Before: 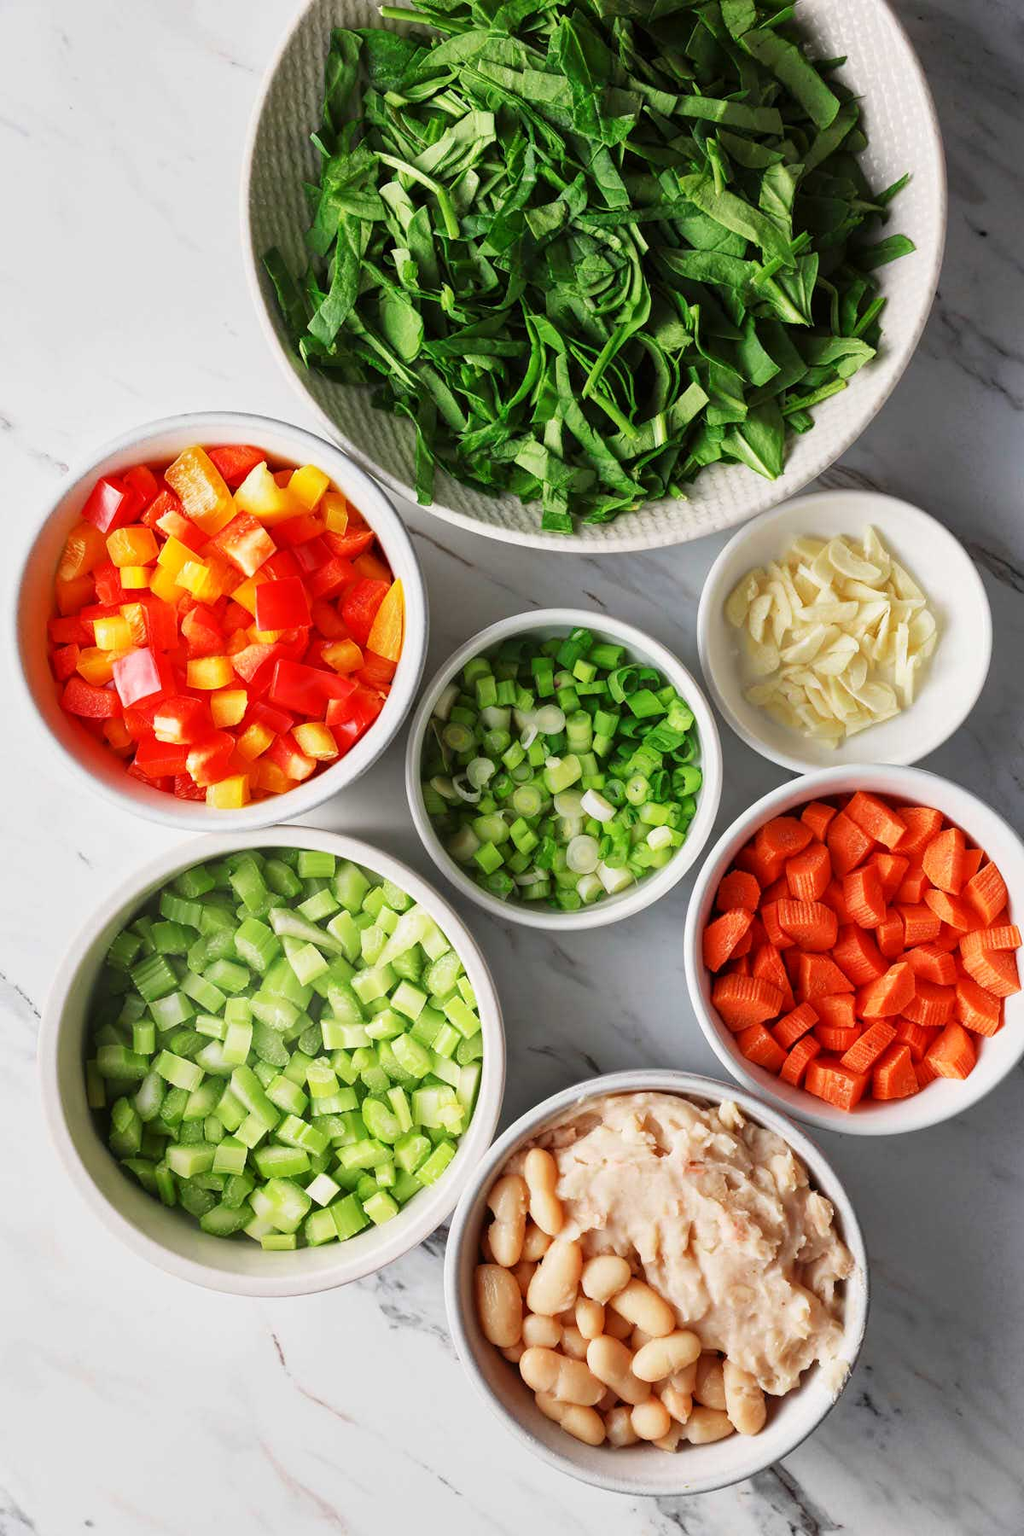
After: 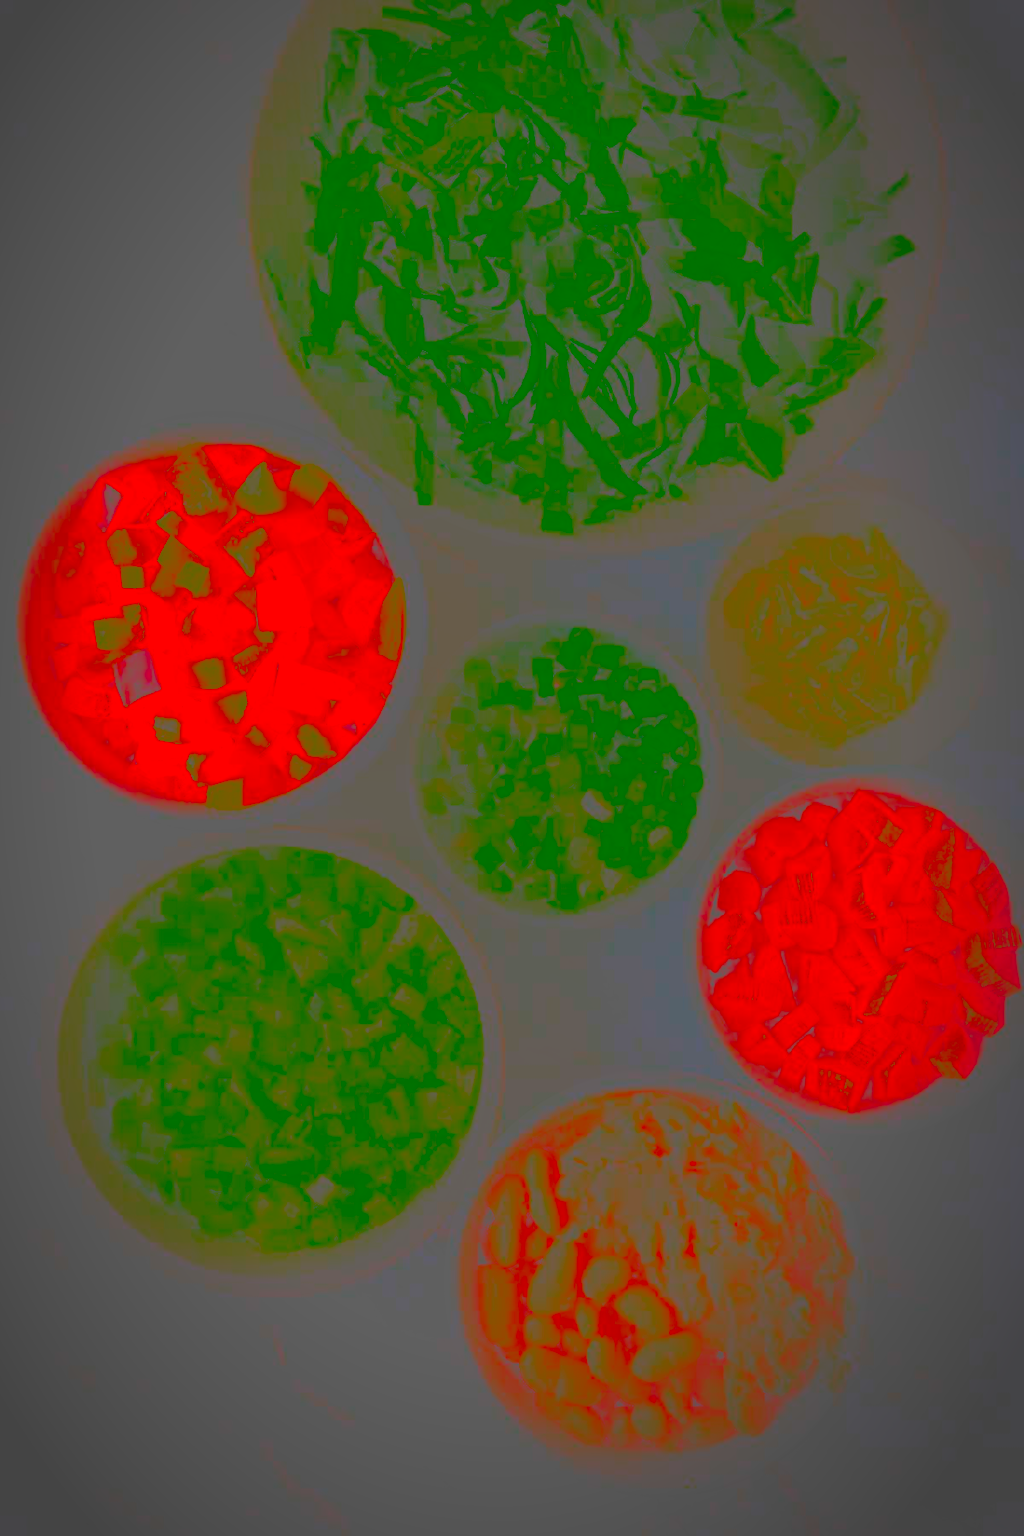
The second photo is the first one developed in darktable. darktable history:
contrast brightness saturation: contrast -0.988, brightness -0.16, saturation 0.768
vignetting: center (-0.033, -0.044), automatic ratio true
